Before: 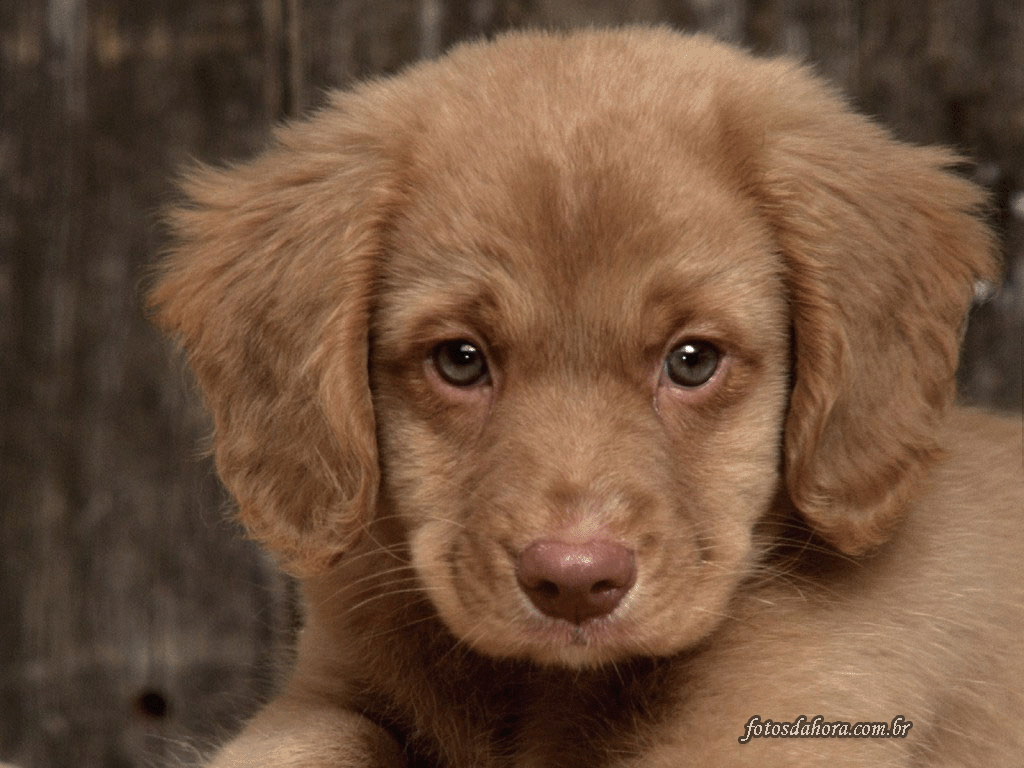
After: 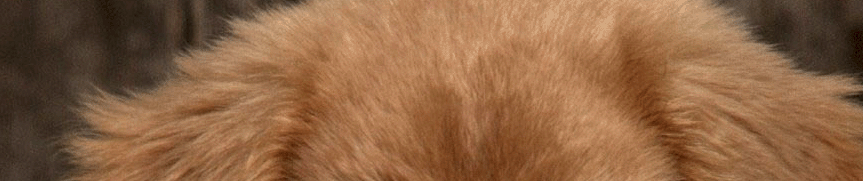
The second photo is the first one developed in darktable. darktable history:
local contrast: detail 130%
color zones: curves: ch0 [(0, 0.48) (0.209, 0.398) (0.305, 0.332) (0.429, 0.493) (0.571, 0.5) (0.714, 0.5) (0.857, 0.5) (1, 0.48)]; ch1 [(0, 0.633) (0.143, 0.586) (0.286, 0.489) (0.429, 0.448) (0.571, 0.31) (0.714, 0.335) (0.857, 0.492) (1, 0.633)]; ch2 [(0, 0.448) (0.143, 0.498) (0.286, 0.5) (0.429, 0.5) (0.571, 0.5) (0.714, 0.5) (0.857, 0.5) (1, 0.448)]
crop and rotate: left 9.636%, top 9.363%, right 6.059%, bottom 66.994%
exposure: black level correction 0, exposure 0.301 EV, compensate highlight preservation false
